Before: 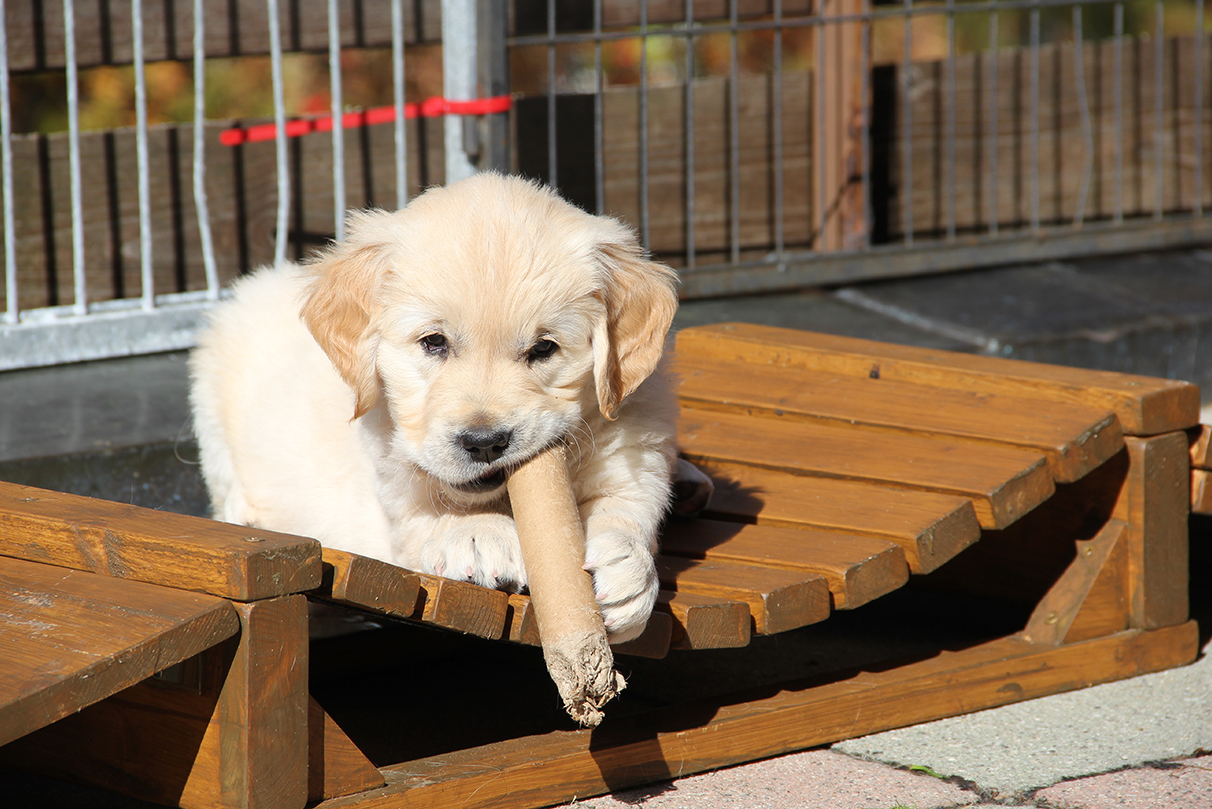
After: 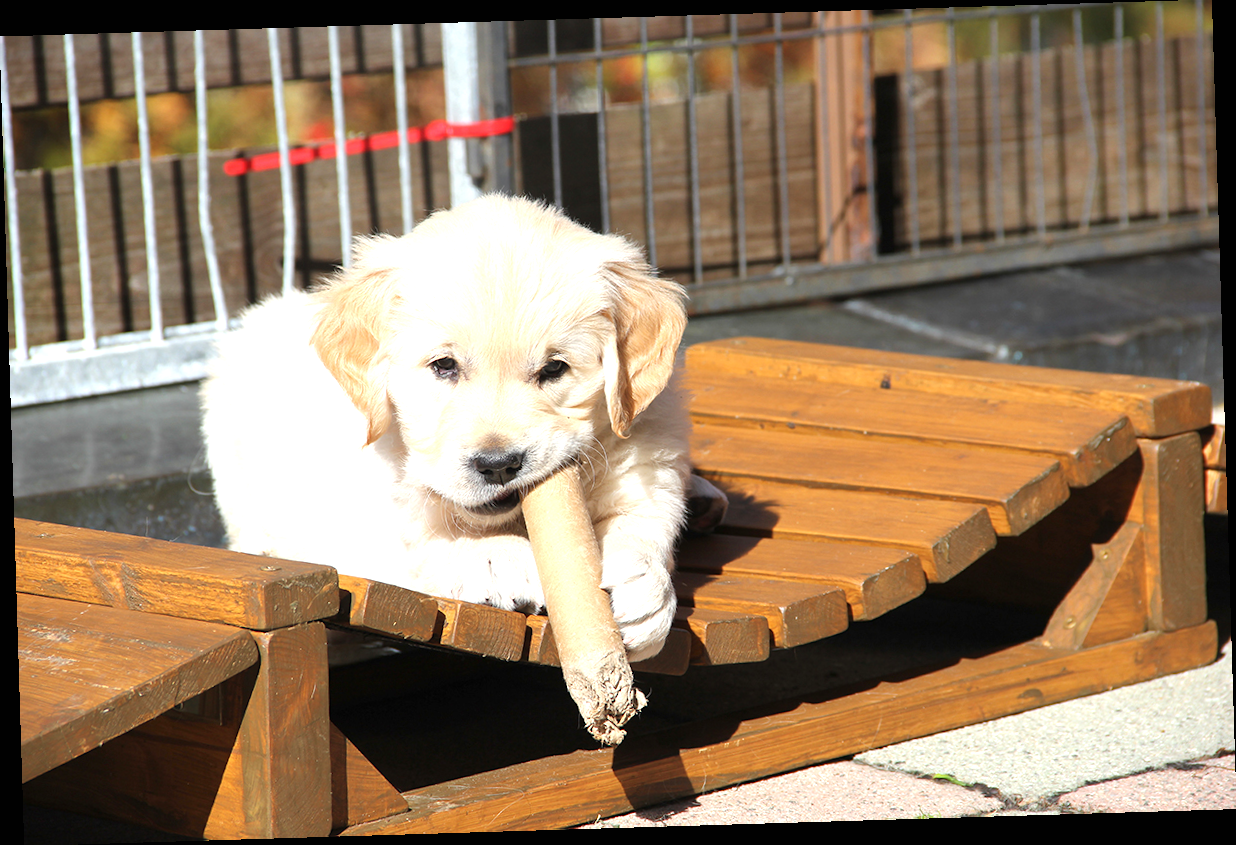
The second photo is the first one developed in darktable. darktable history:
rotate and perspective: rotation -1.75°, automatic cropping off
exposure: black level correction 0, exposure 0.7 EV, compensate exposure bias true, compensate highlight preservation false
